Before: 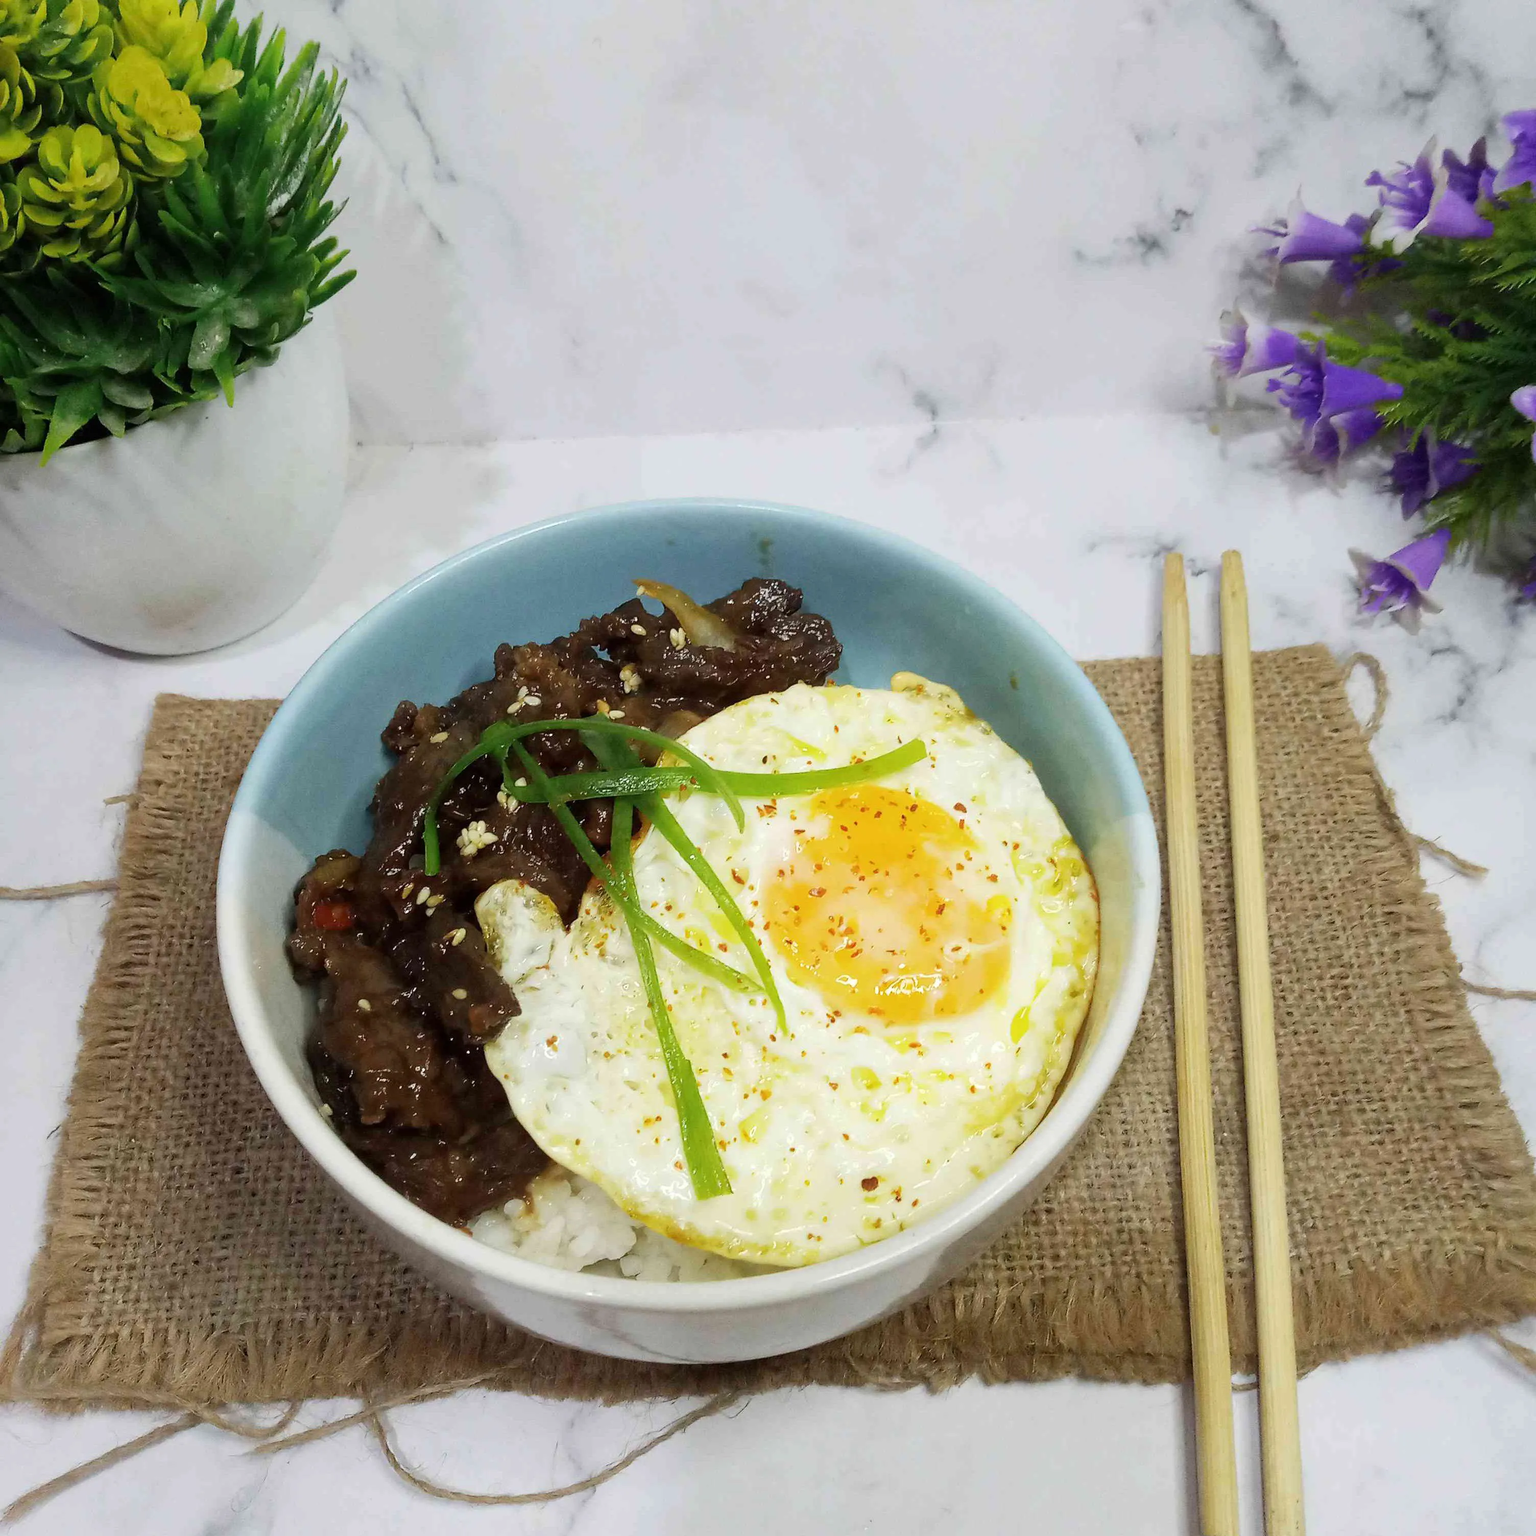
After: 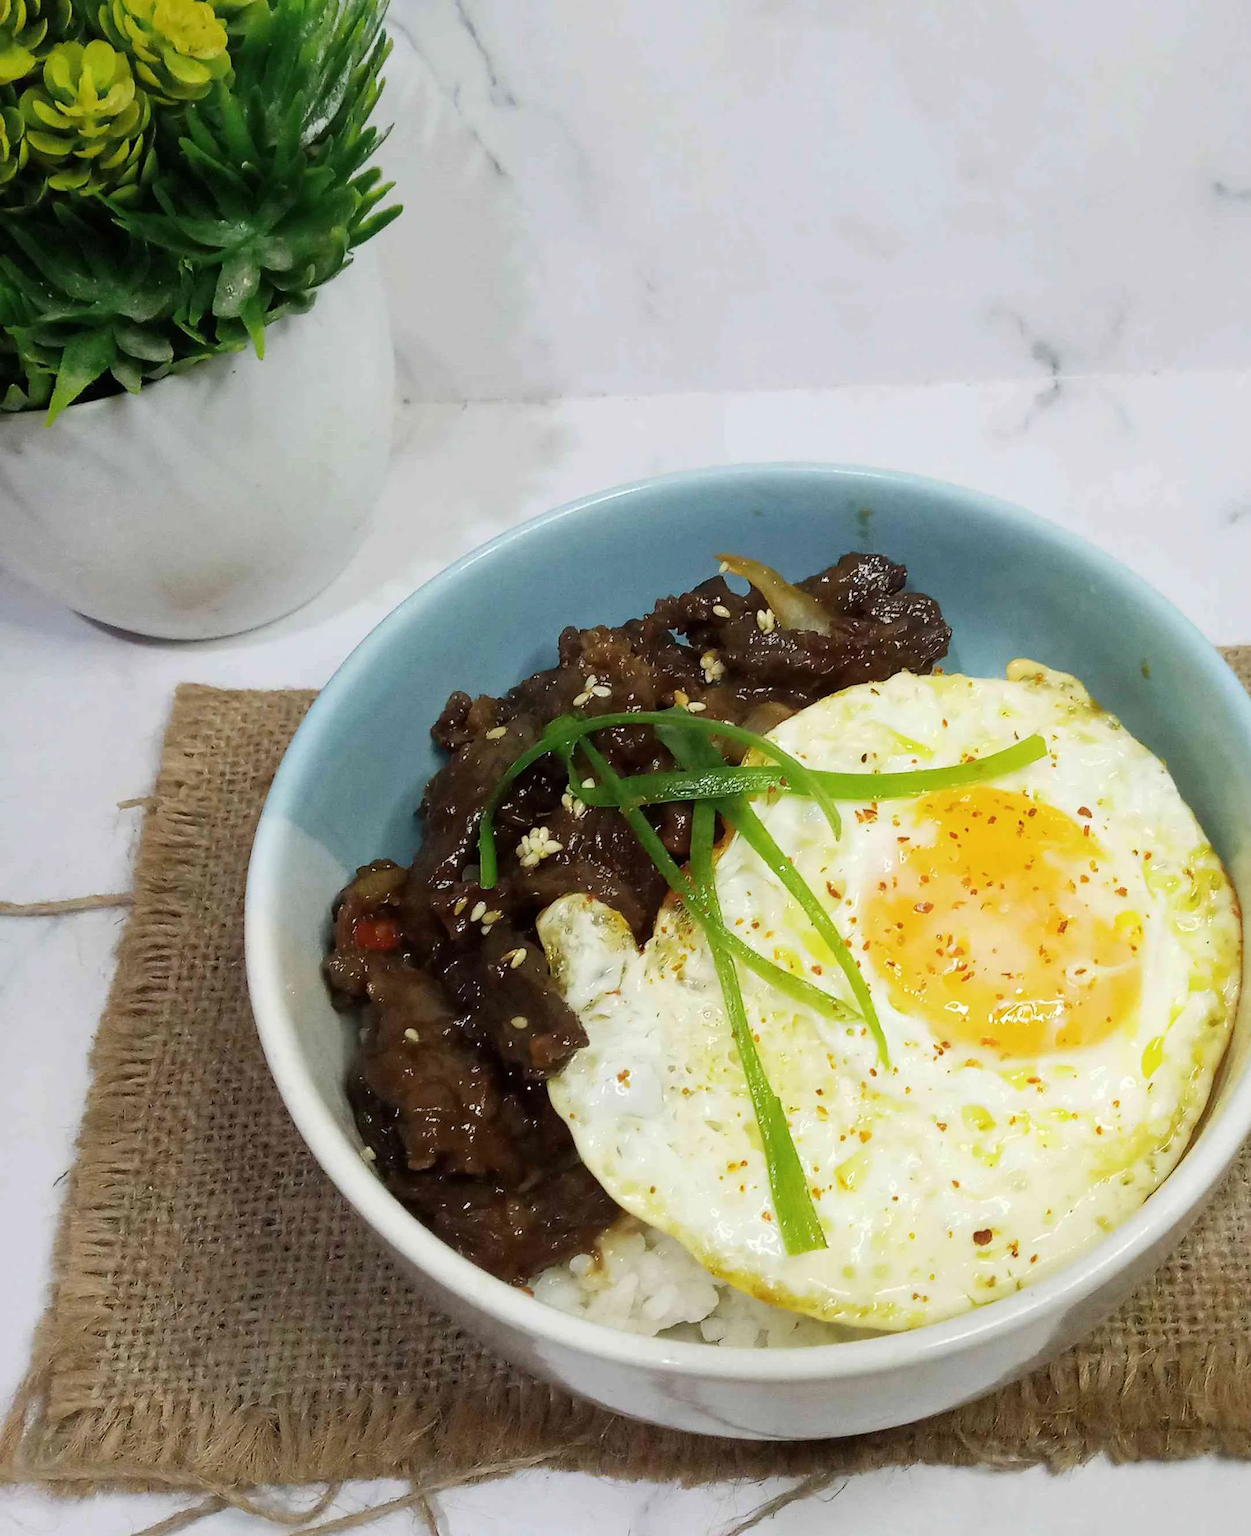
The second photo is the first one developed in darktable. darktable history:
crop: top 5.787%, right 27.849%, bottom 5.682%
